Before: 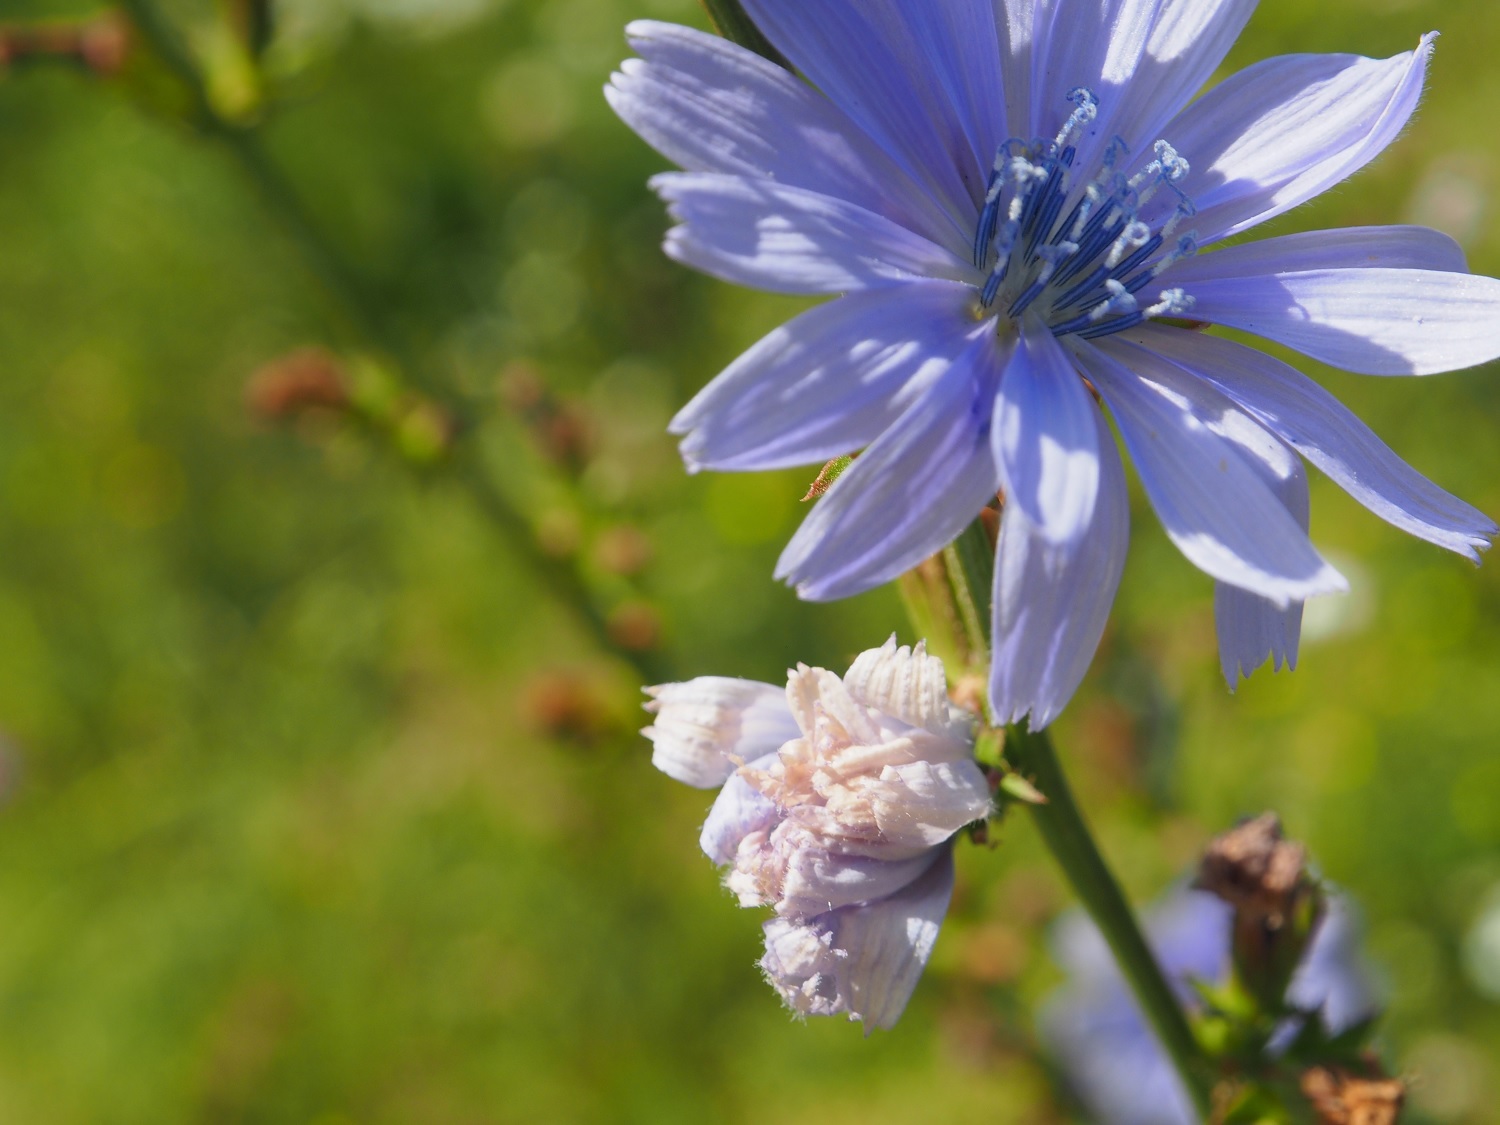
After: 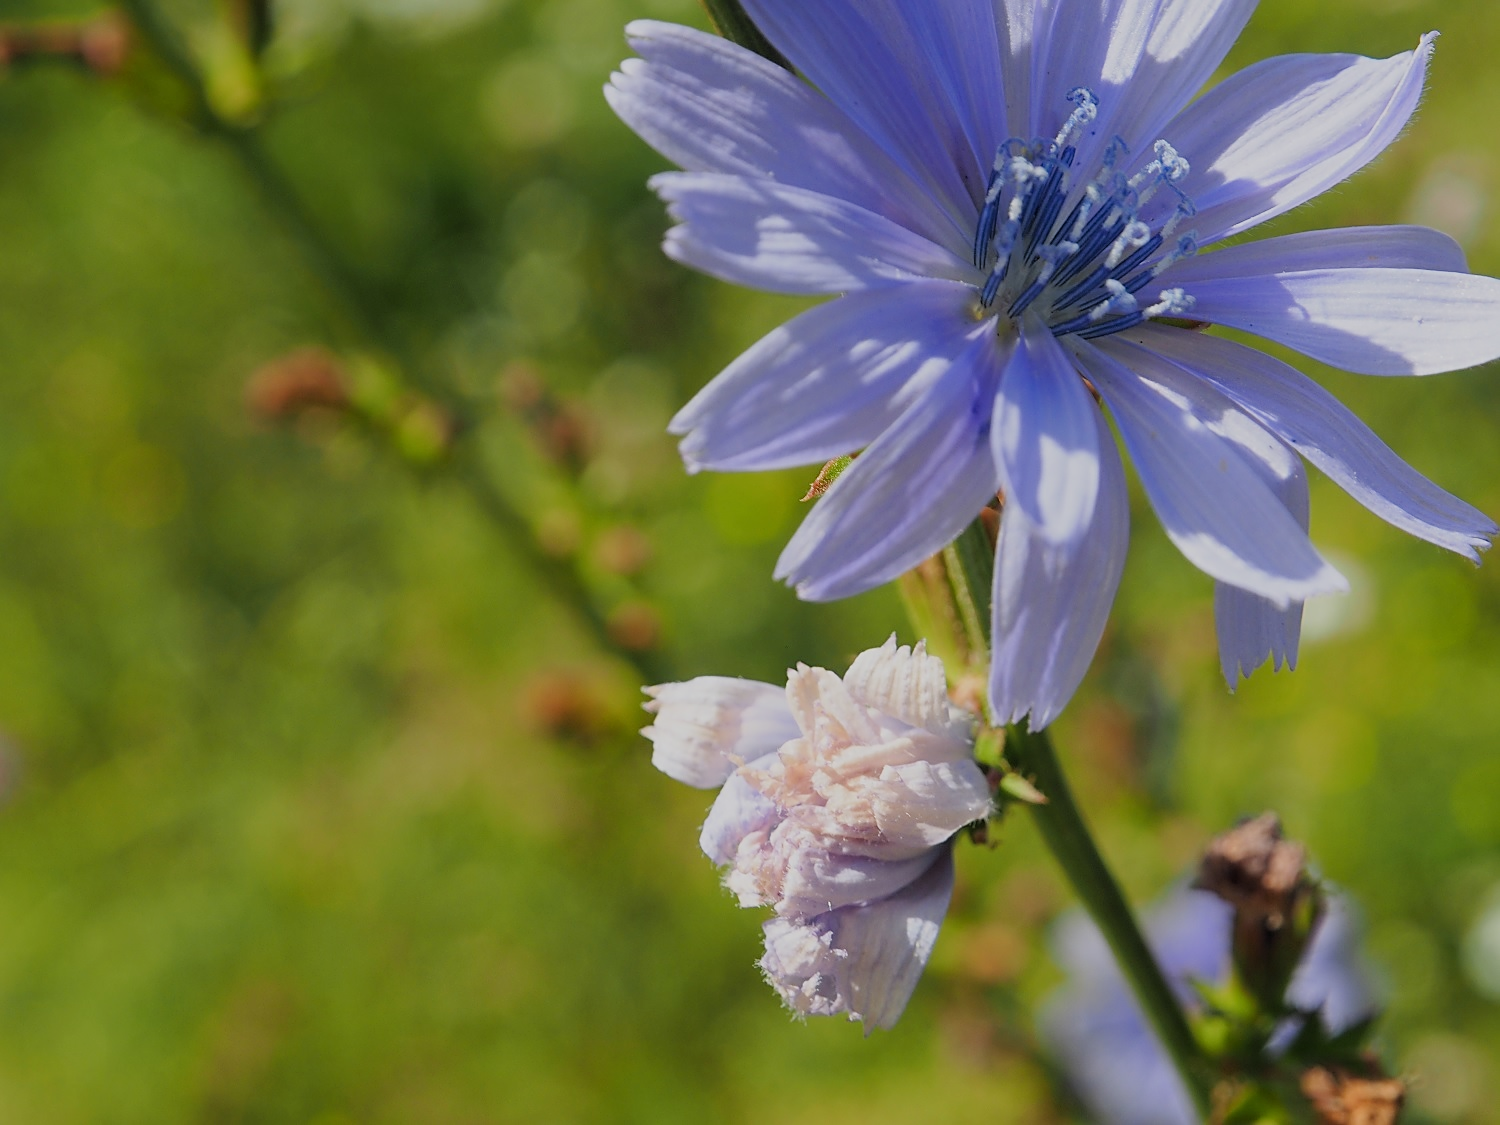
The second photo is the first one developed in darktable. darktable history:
tone equalizer: on, module defaults
filmic rgb: black relative exposure -7.65 EV, white relative exposure 4.56 EV, hardness 3.61
sharpen: on, module defaults
